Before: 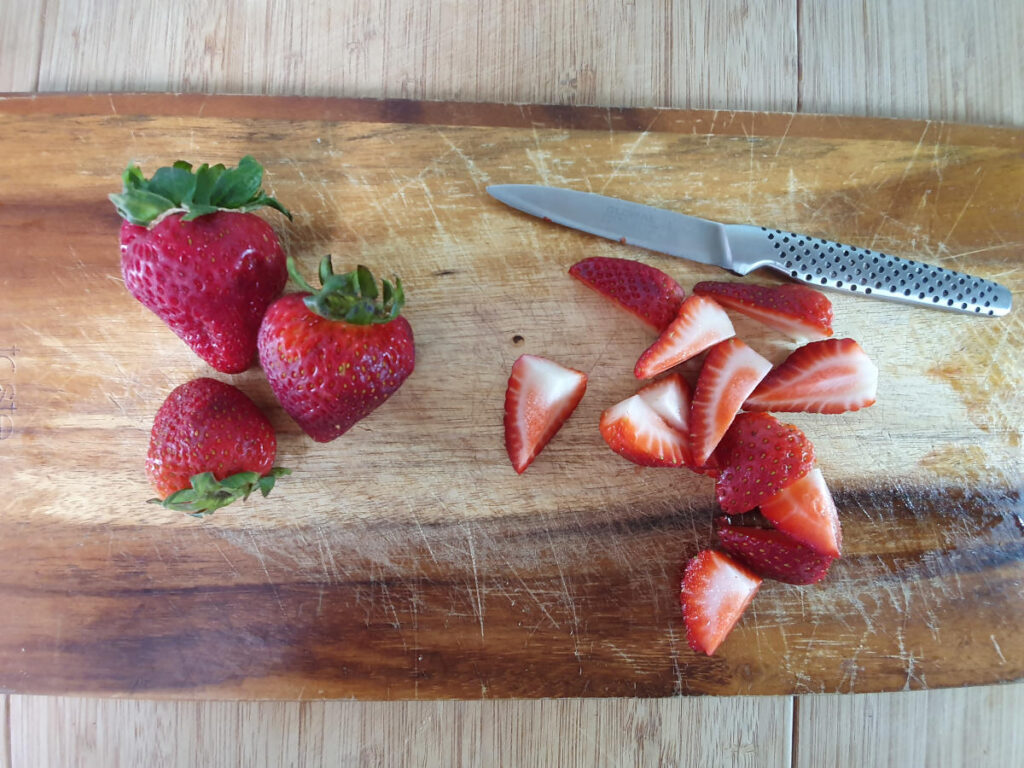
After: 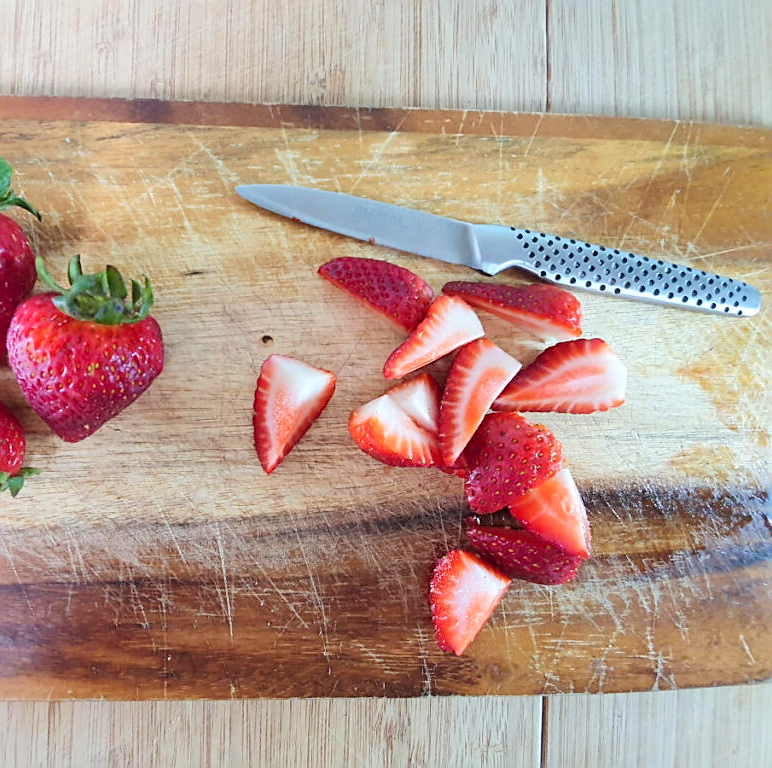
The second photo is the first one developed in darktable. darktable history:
crop and rotate: left 24.6%
tone curve: curves: ch0 [(0, 0) (0.526, 0.642) (1, 1)], color space Lab, linked channels, preserve colors none
sharpen: on, module defaults
